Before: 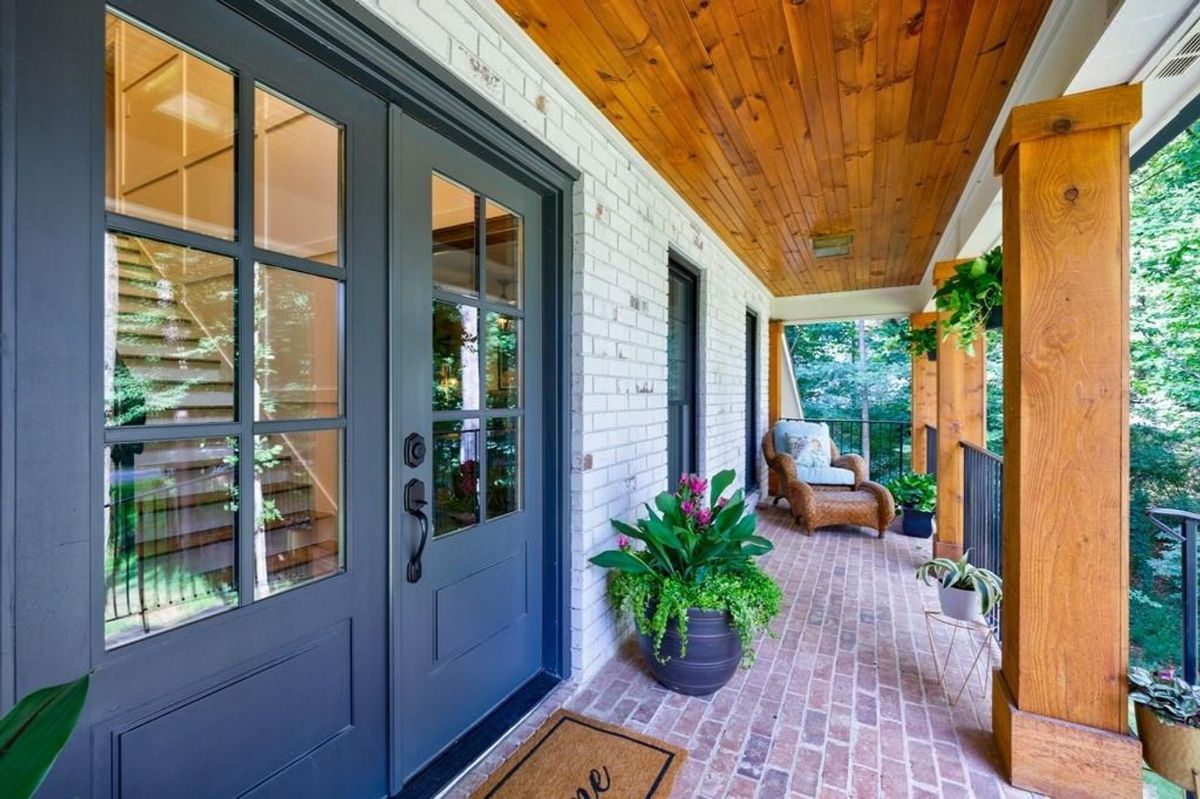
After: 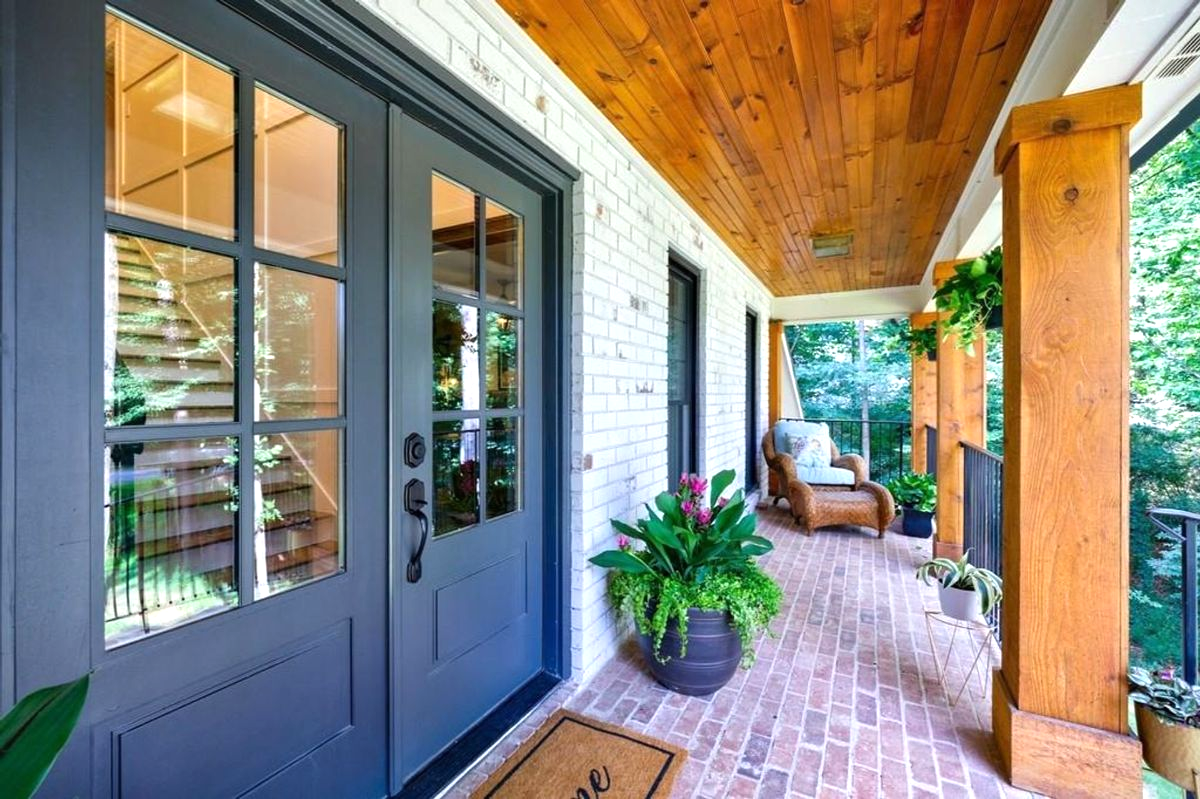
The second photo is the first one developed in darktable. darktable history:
tone equalizer: -8 EV -0.378 EV, -7 EV -0.4 EV, -6 EV -0.299 EV, -5 EV -0.199 EV, -3 EV 0.214 EV, -2 EV 0.348 EV, -1 EV 0.408 EV, +0 EV 0.391 EV
